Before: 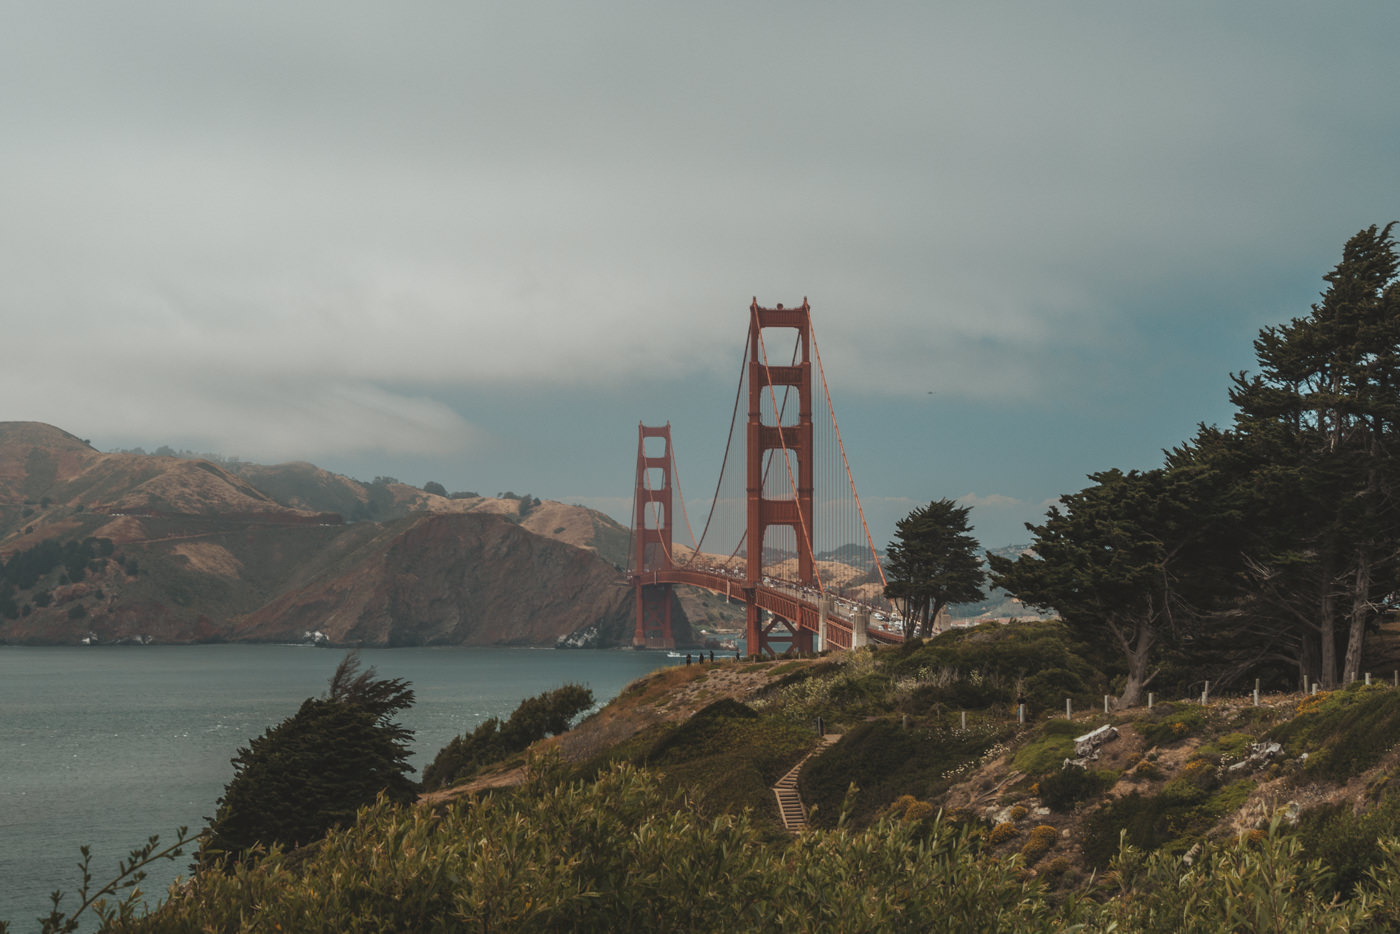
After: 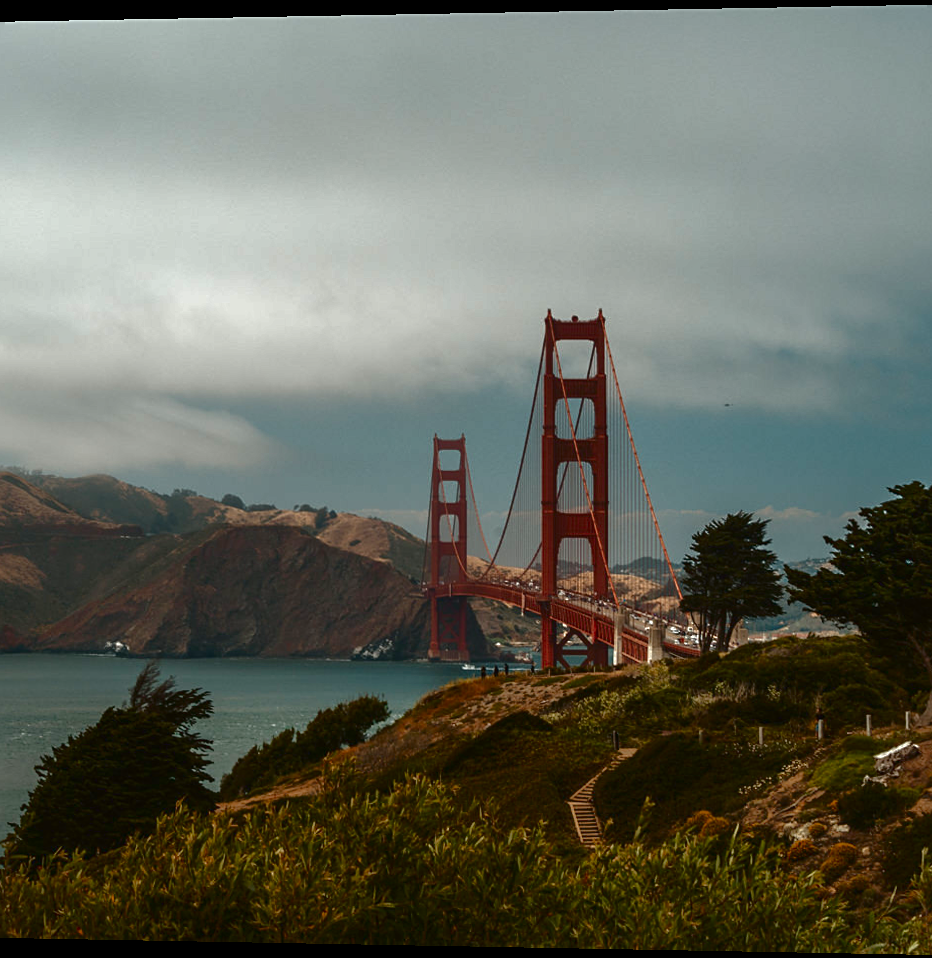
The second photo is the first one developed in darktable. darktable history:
contrast brightness saturation: contrast 0.09, brightness -0.59, saturation 0.17
shadows and highlights: on, module defaults
exposure: exposure 0.722 EV, compensate highlight preservation false
tone equalizer: on, module defaults
crop and rotate: left 13.342%, right 19.991%
rotate and perspective: lens shift (horizontal) -0.055, automatic cropping off
sharpen: amount 0.2
